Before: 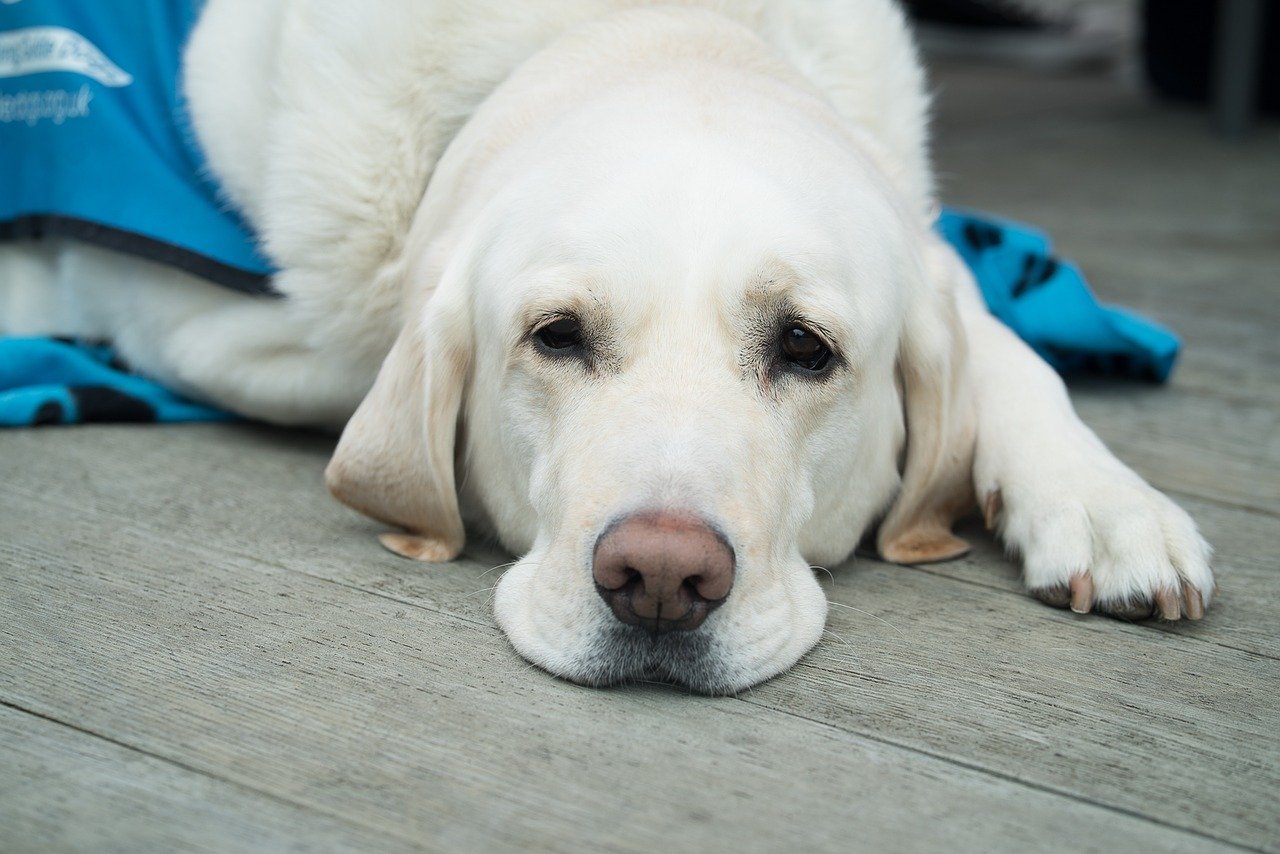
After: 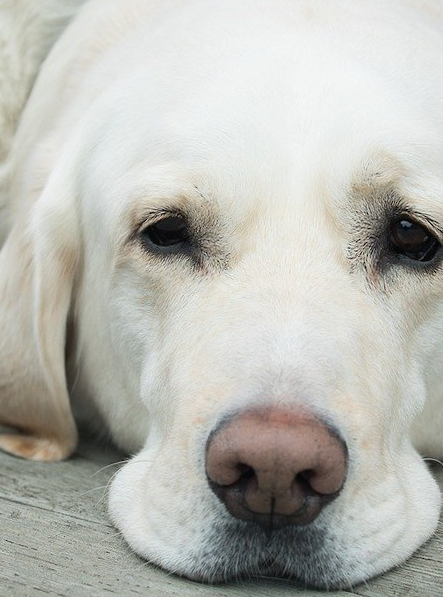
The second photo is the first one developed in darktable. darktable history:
crop and rotate: left 29.476%, top 10.214%, right 35.32%, bottom 17.333%
rotate and perspective: rotation -1.32°, lens shift (horizontal) -0.031, crop left 0.015, crop right 0.985, crop top 0.047, crop bottom 0.982
